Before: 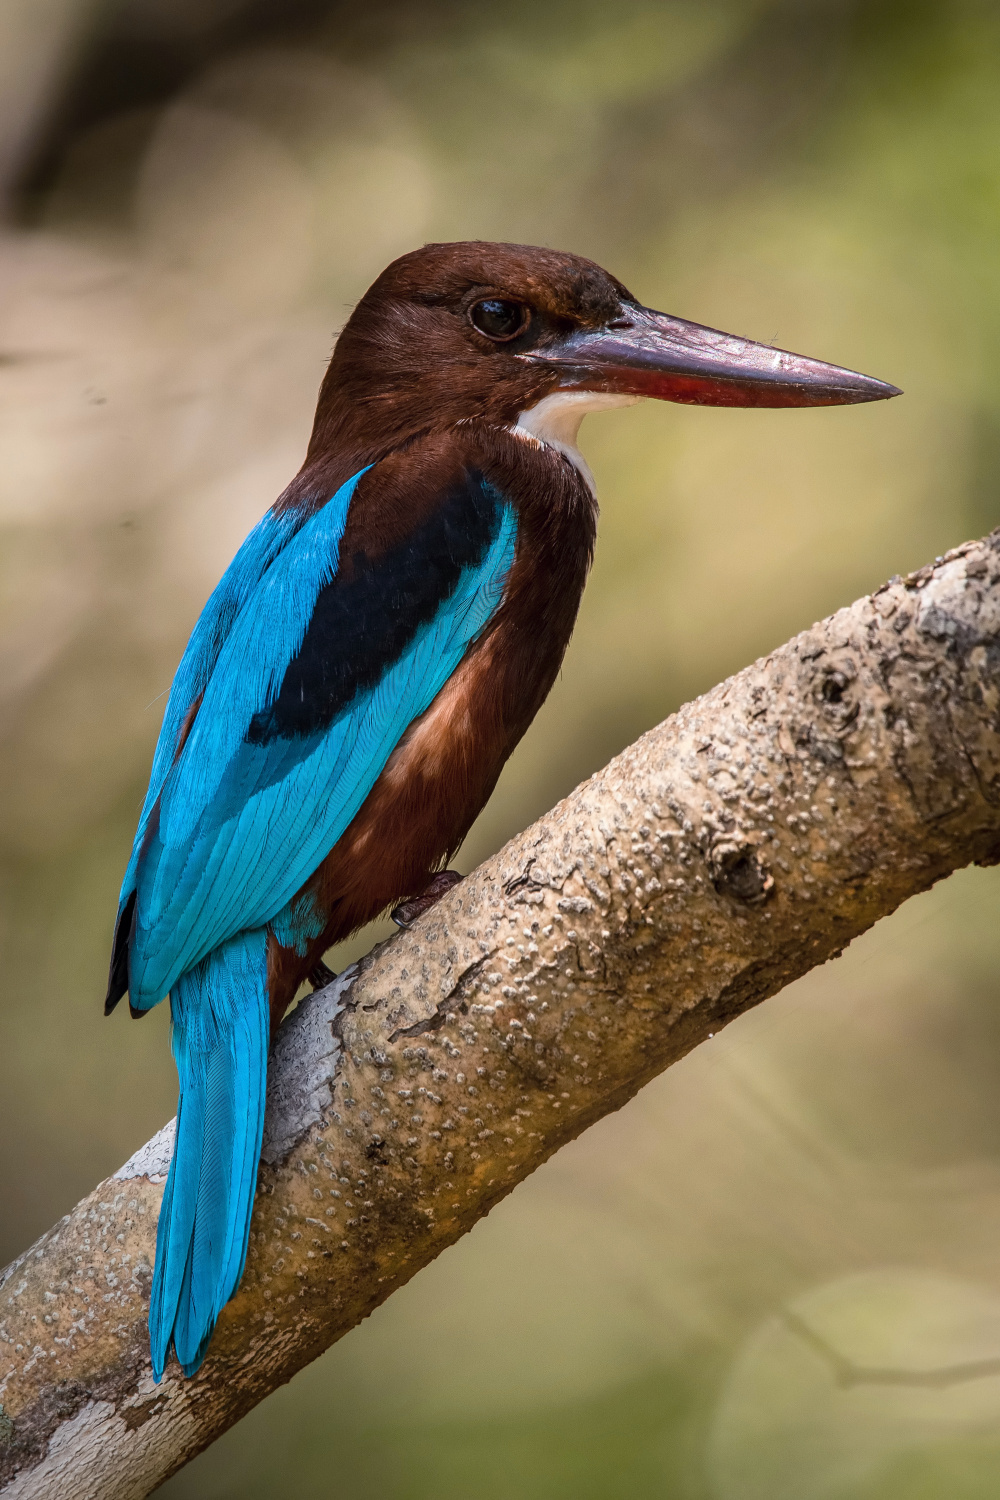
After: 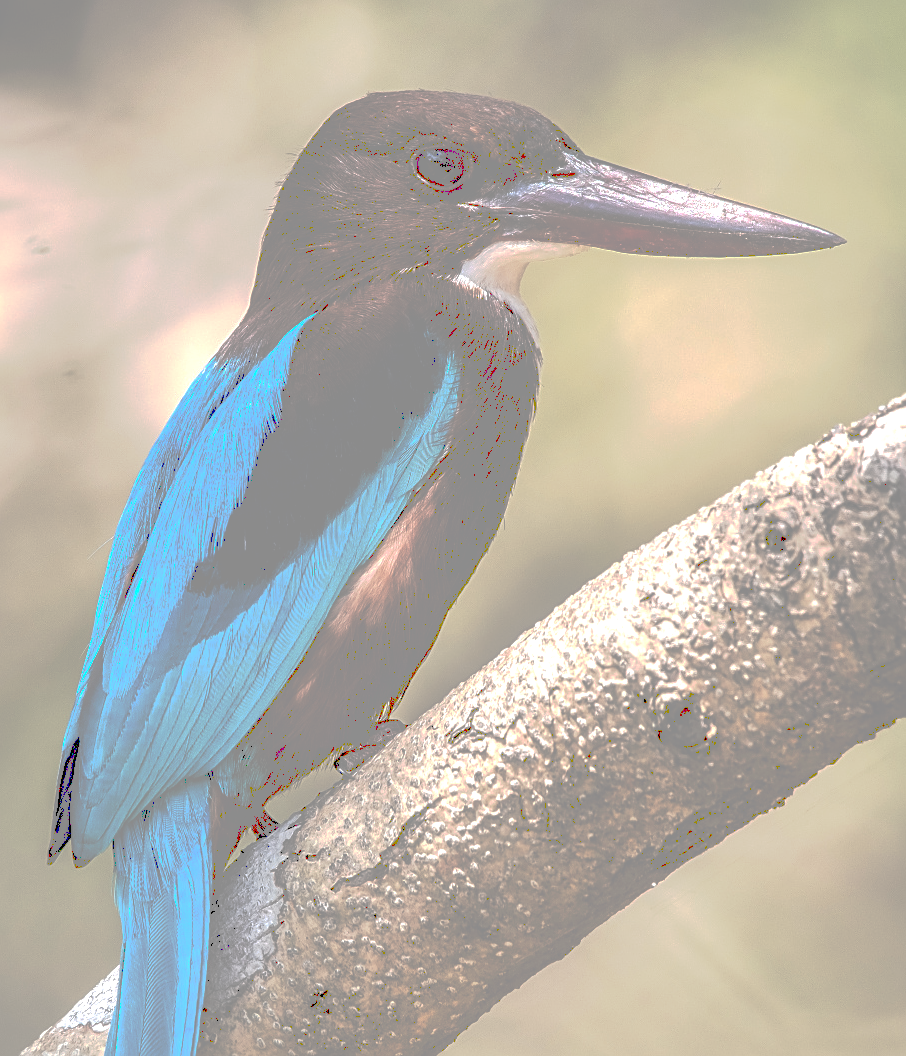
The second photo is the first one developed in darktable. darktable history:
local contrast: highlights 26%, detail 130%
exposure: black level correction 0, exposure 0.692 EV, compensate highlight preservation false
crop: left 5.757%, top 10.077%, right 3.616%, bottom 19.476%
tone curve: curves: ch0 [(0, 0) (0.003, 0.6) (0.011, 0.6) (0.025, 0.601) (0.044, 0.601) (0.069, 0.601) (0.1, 0.601) (0.136, 0.602) (0.177, 0.605) (0.224, 0.609) (0.277, 0.615) (0.335, 0.625) (0.399, 0.633) (0.468, 0.654) (0.543, 0.676) (0.623, 0.71) (0.709, 0.753) (0.801, 0.802) (0.898, 0.85) (1, 1)], preserve colors none
sharpen: on, module defaults
